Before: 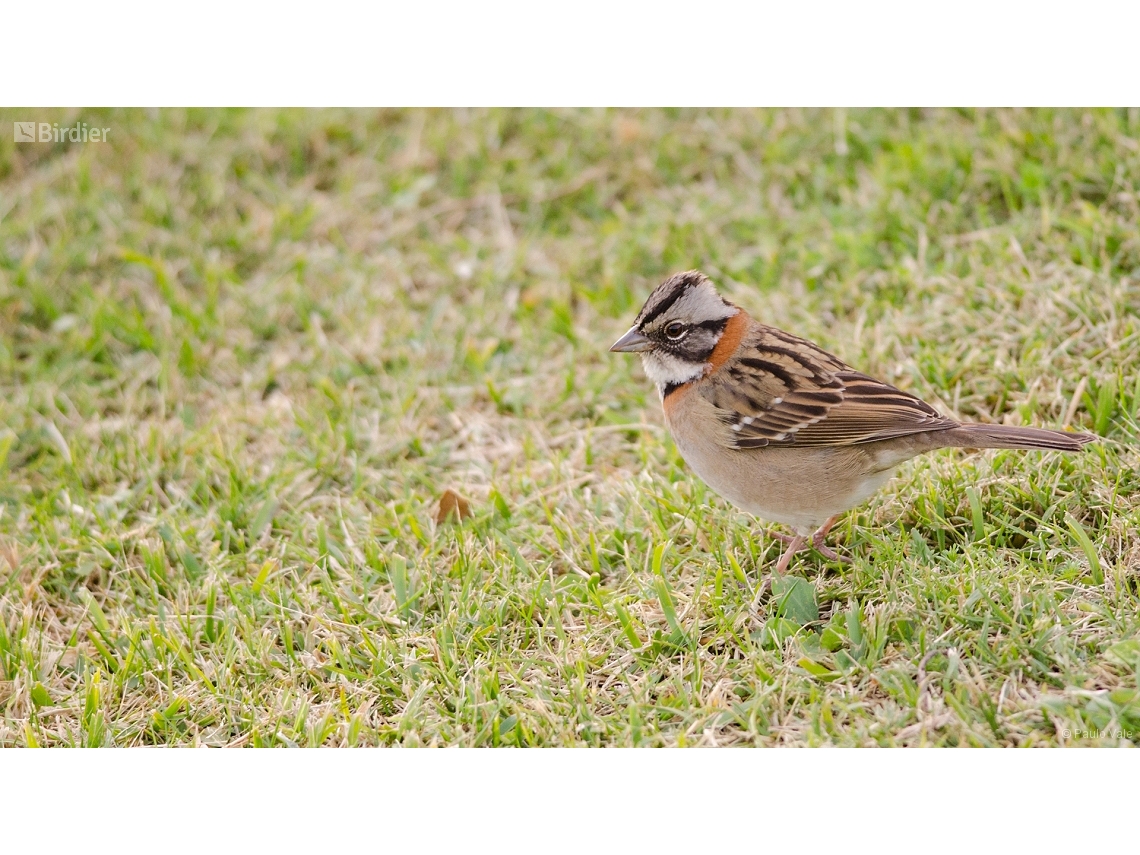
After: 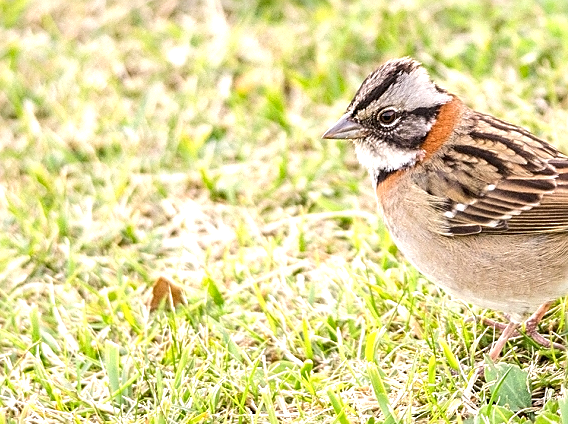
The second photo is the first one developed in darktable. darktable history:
exposure: black level correction 0, exposure 0.9 EV, compensate exposure bias true, compensate highlight preservation false
crop: left 25.24%, top 25.018%, right 24.9%, bottom 25.305%
local contrast: highlights 61%, detail 143%, midtone range 0.431
sharpen: on, module defaults
